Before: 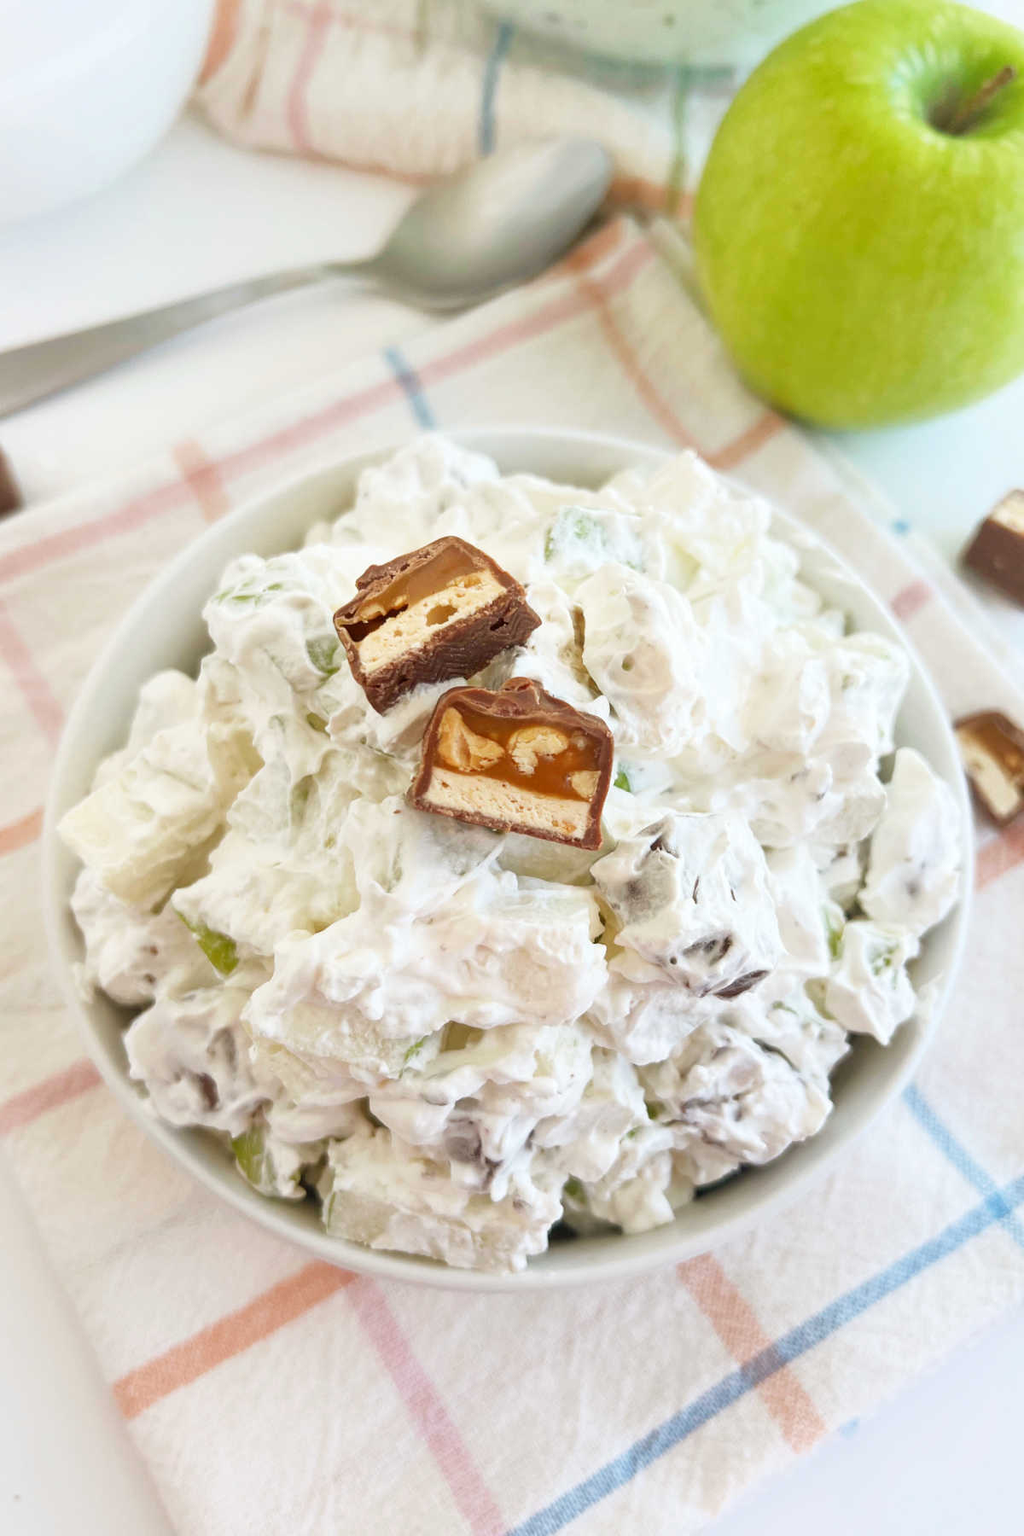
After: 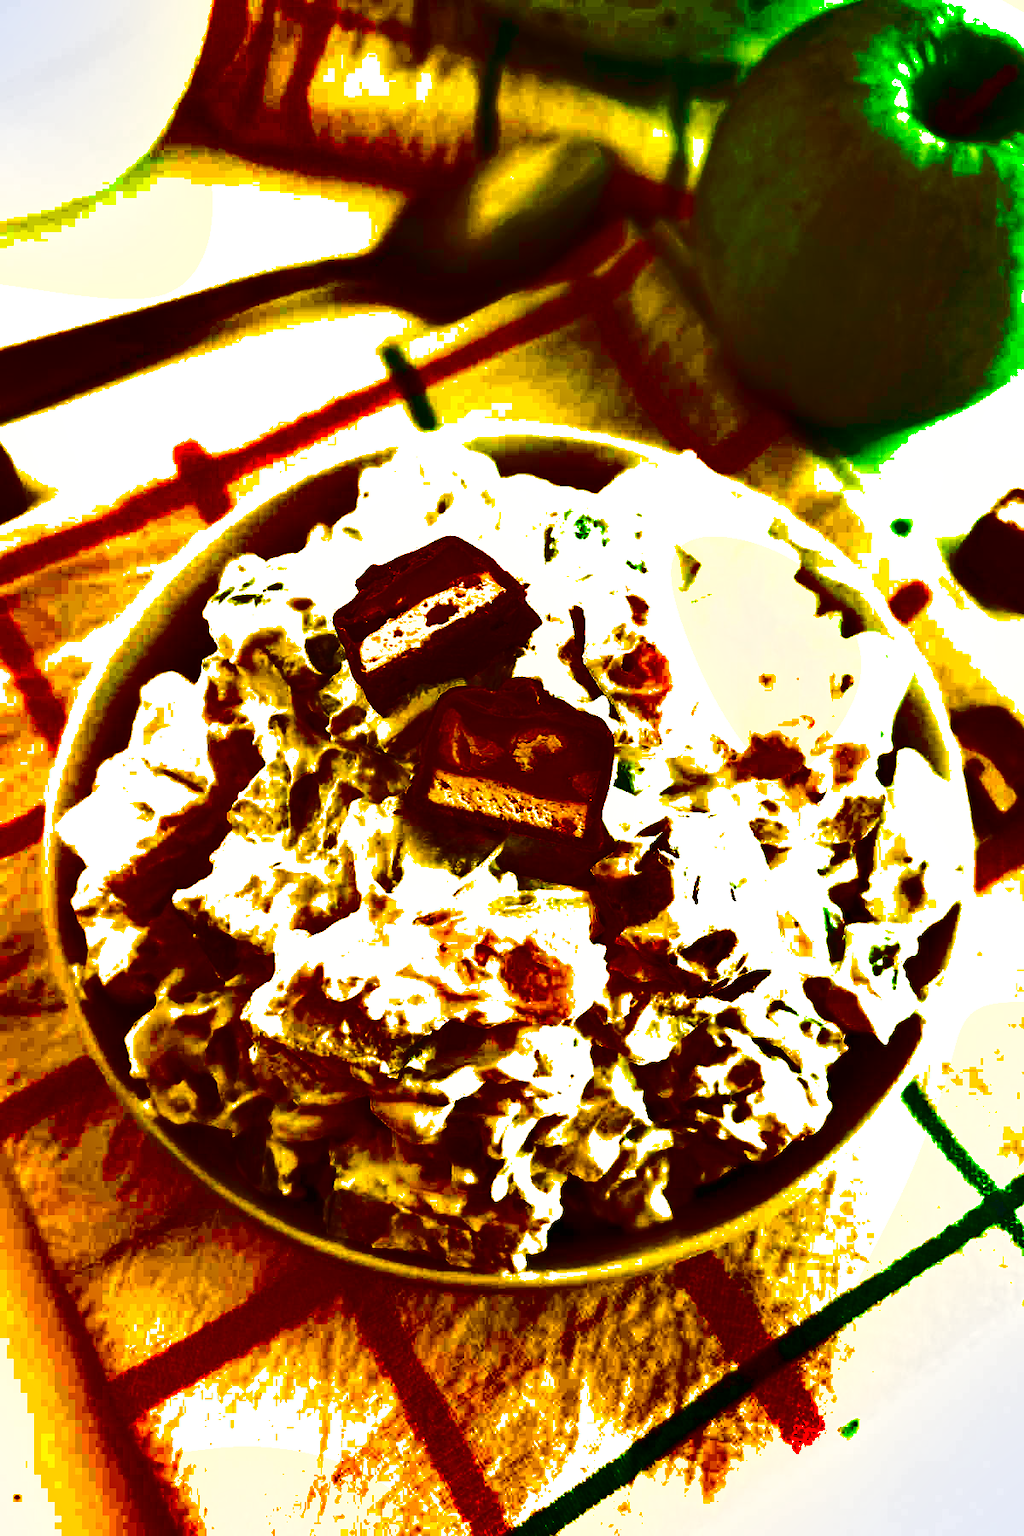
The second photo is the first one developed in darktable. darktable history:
exposure: black level correction 0.001, exposure 0.5 EV, compensate exposure bias true, compensate highlight preservation false
shadows and highlights: radius 123.98, shadows 100, white point adjustment -3, highlights -100, highlights color adjustment 89.84%, soften with gaussian
white balance: red 1.08, blue 0.791
